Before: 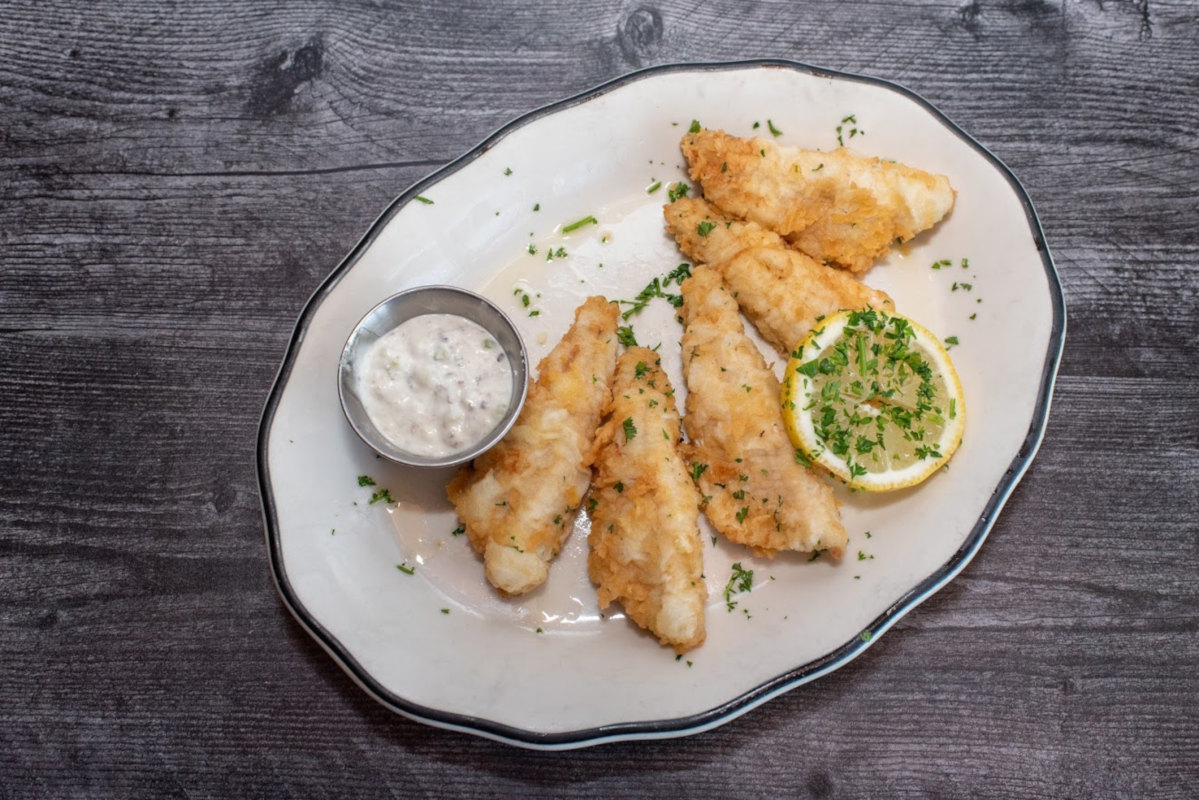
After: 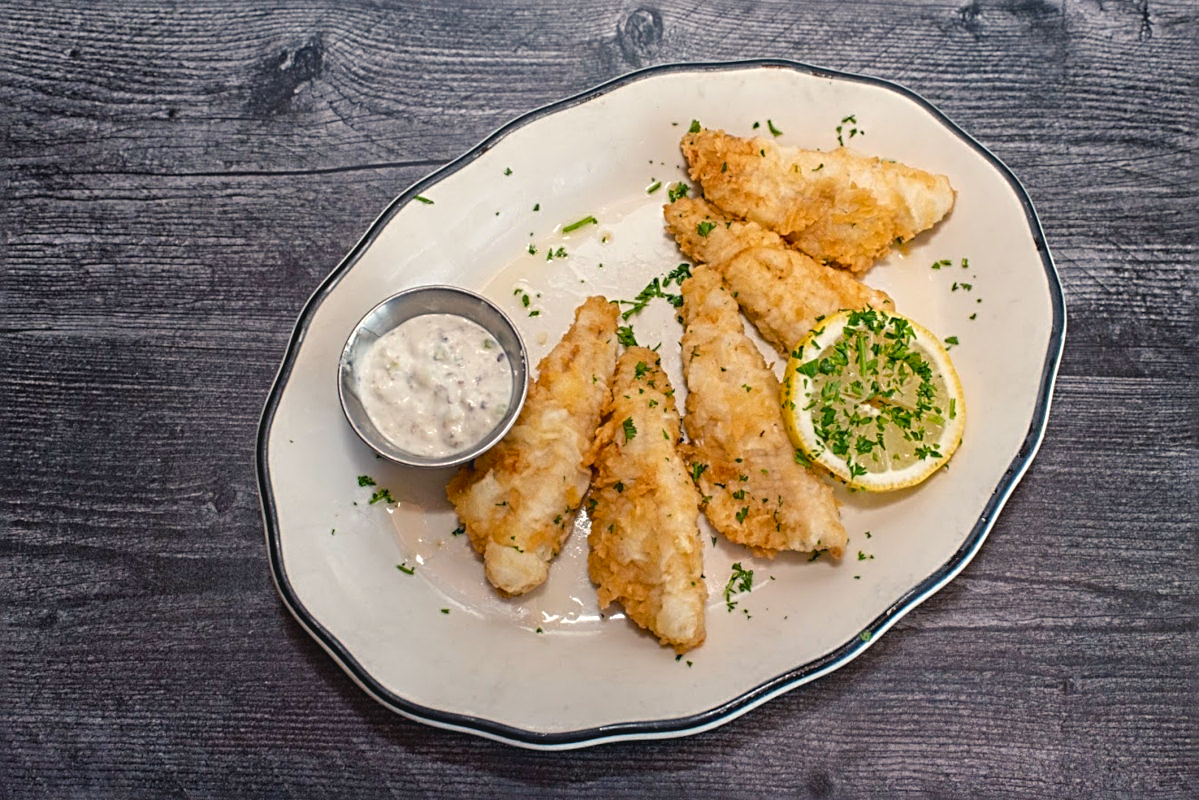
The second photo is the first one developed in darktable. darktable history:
color balance rgb: shadows lift › chroma 2%, shadows lift › hue 219.6°, power › hue 313.2°, highlights gain › chroma 3%, highlights gain › hue 75.6°, global offset › luminance 0.5%, perceptual saturation grading › global saturation 15.33%, perceptual saturation grading › highlights -19.33%, perceptual saturation grading › shadows 20%, global vibrance 20%
sharpen: radius 3.025, amount 0.757
